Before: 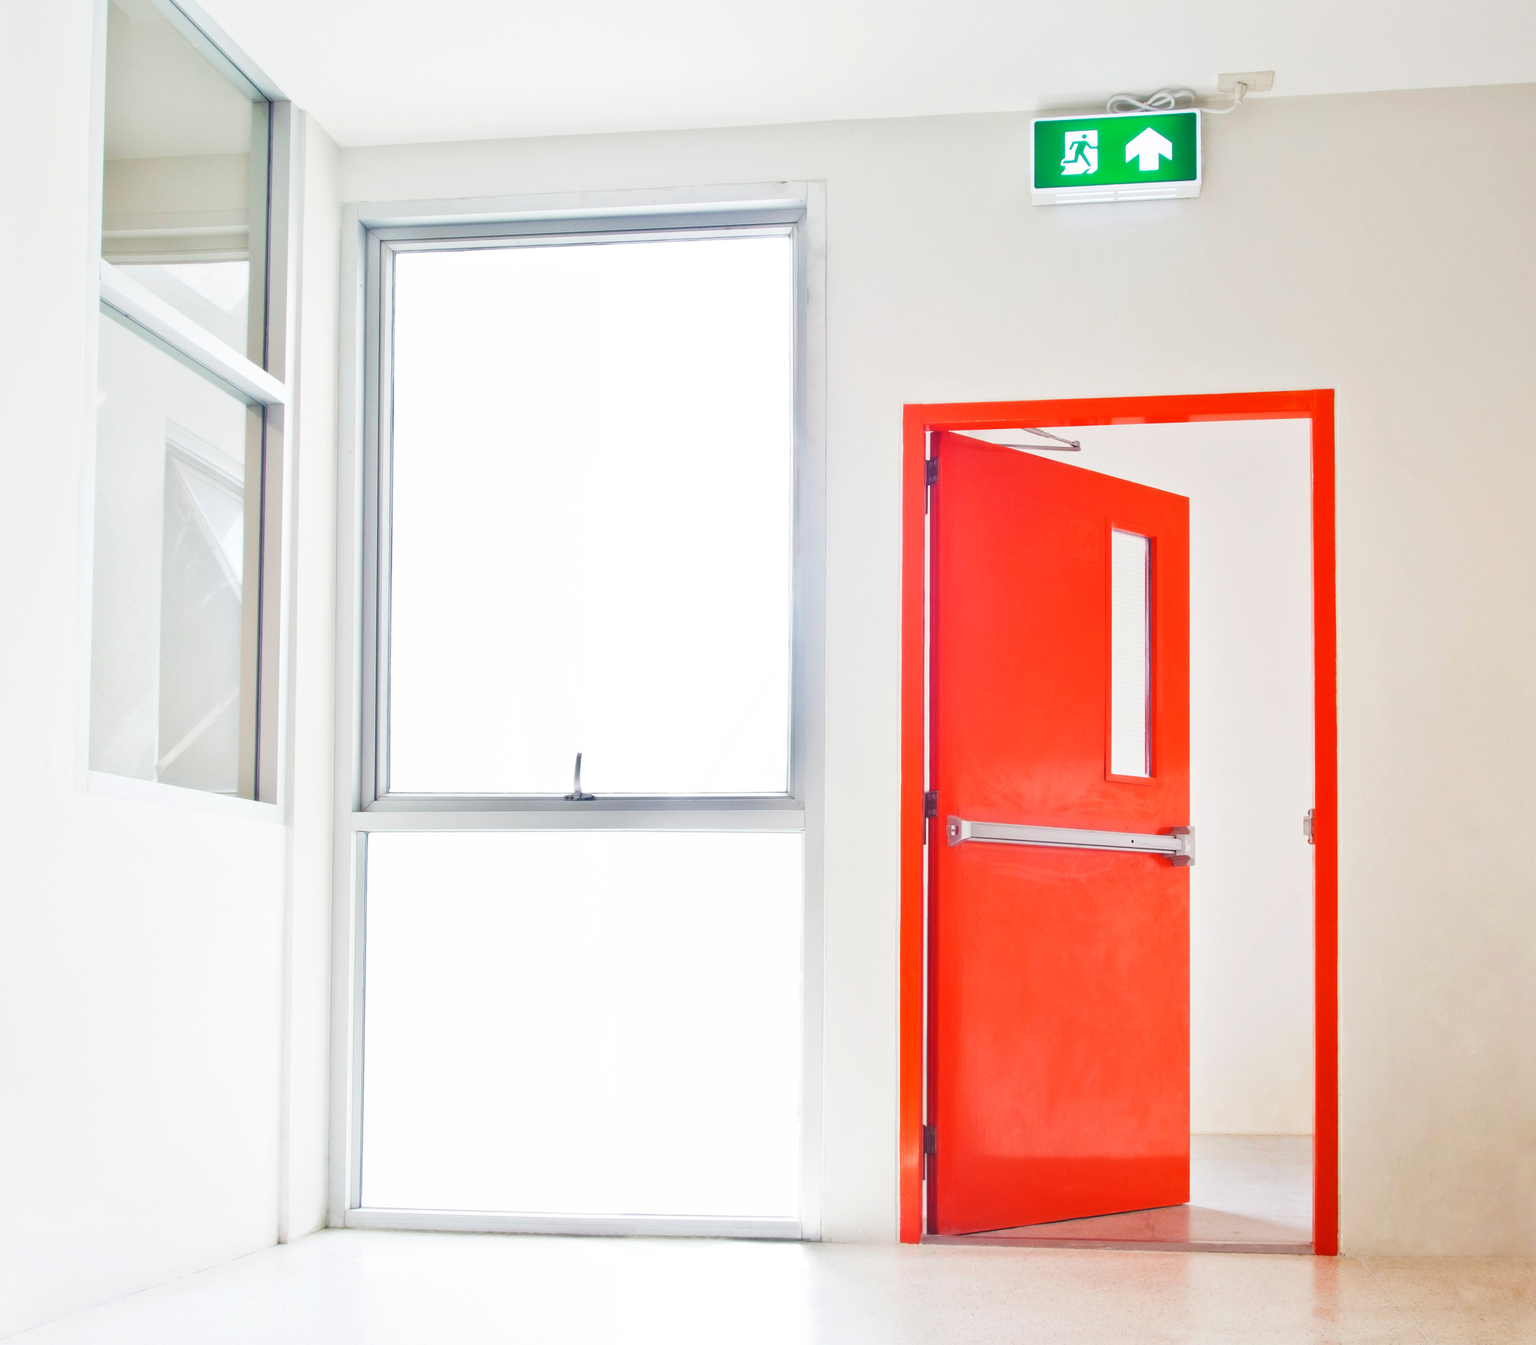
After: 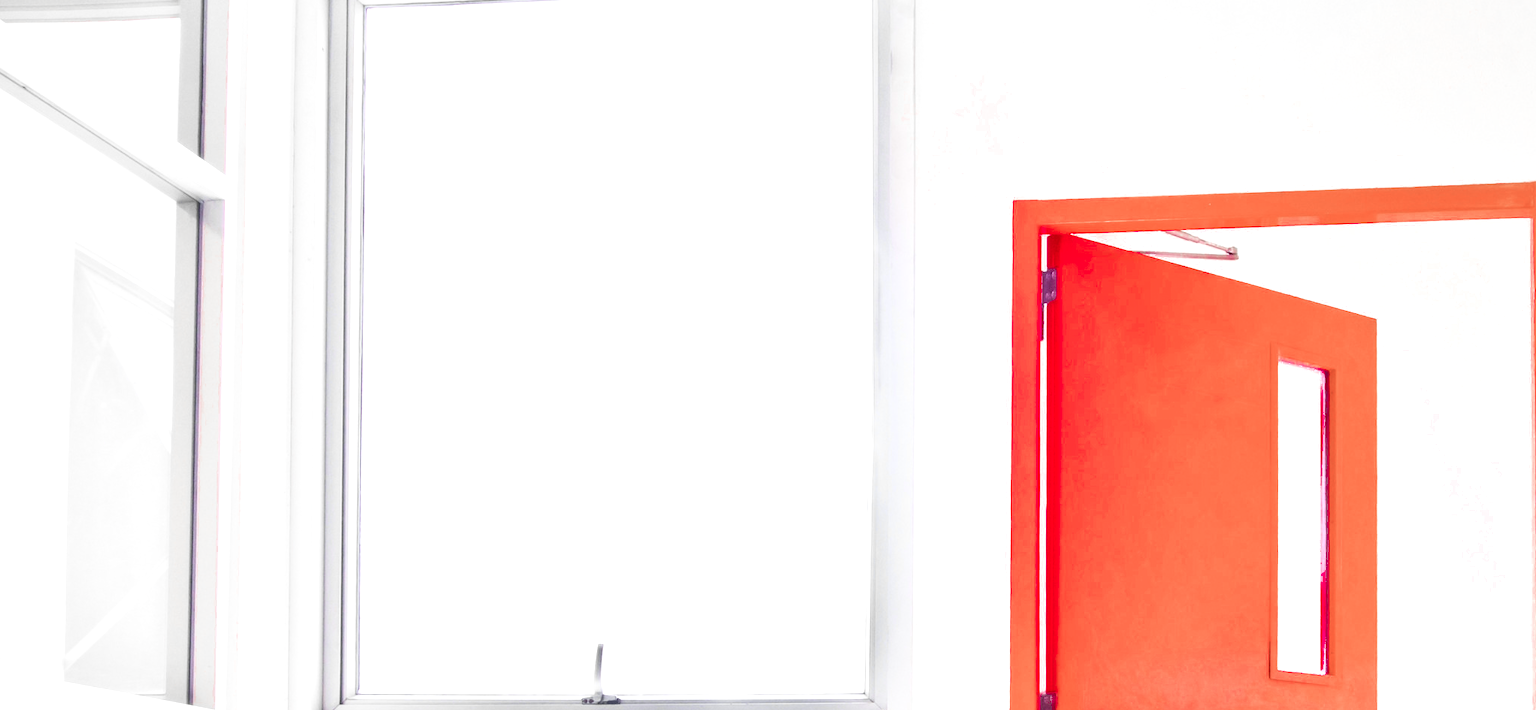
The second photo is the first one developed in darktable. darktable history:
local contrast: on, module defaults
crop: left 7.036%, top 18.398%, right 14.379%, bottom 40.043%
exposure: exposure 0.426 EV, compensate highlight preservation false
color balance: mode lift, gamma, gain (sRGB), lift [1, 1.049, 1, 1]
contrast brightness saturation: contrast 0.2, brightness 0.15, saturation 0.14
color zones: curves: ch0 [(0, 0.278) (0.143, 0.5) (0.286, 0.5) (0.429, 0.5) (0.571, 0.5) (0.714, 0.5) (0.857, 0.5) (1, 0.5)]; ch1 [(0, 1) (0.143, 0.165) (0.286, 0) (0.429, 0) (0.571, 0) (0.714, 0) (0.857, 0.5) (1, 0.5)]; ch2 [(0, 0.508) (0.143, 0.5) (0.286, 0.5) (0.429, 0.5) (0.571, 0.5) (0.714, 0.5) (0.857, 0.5) (1, 0.5)]
